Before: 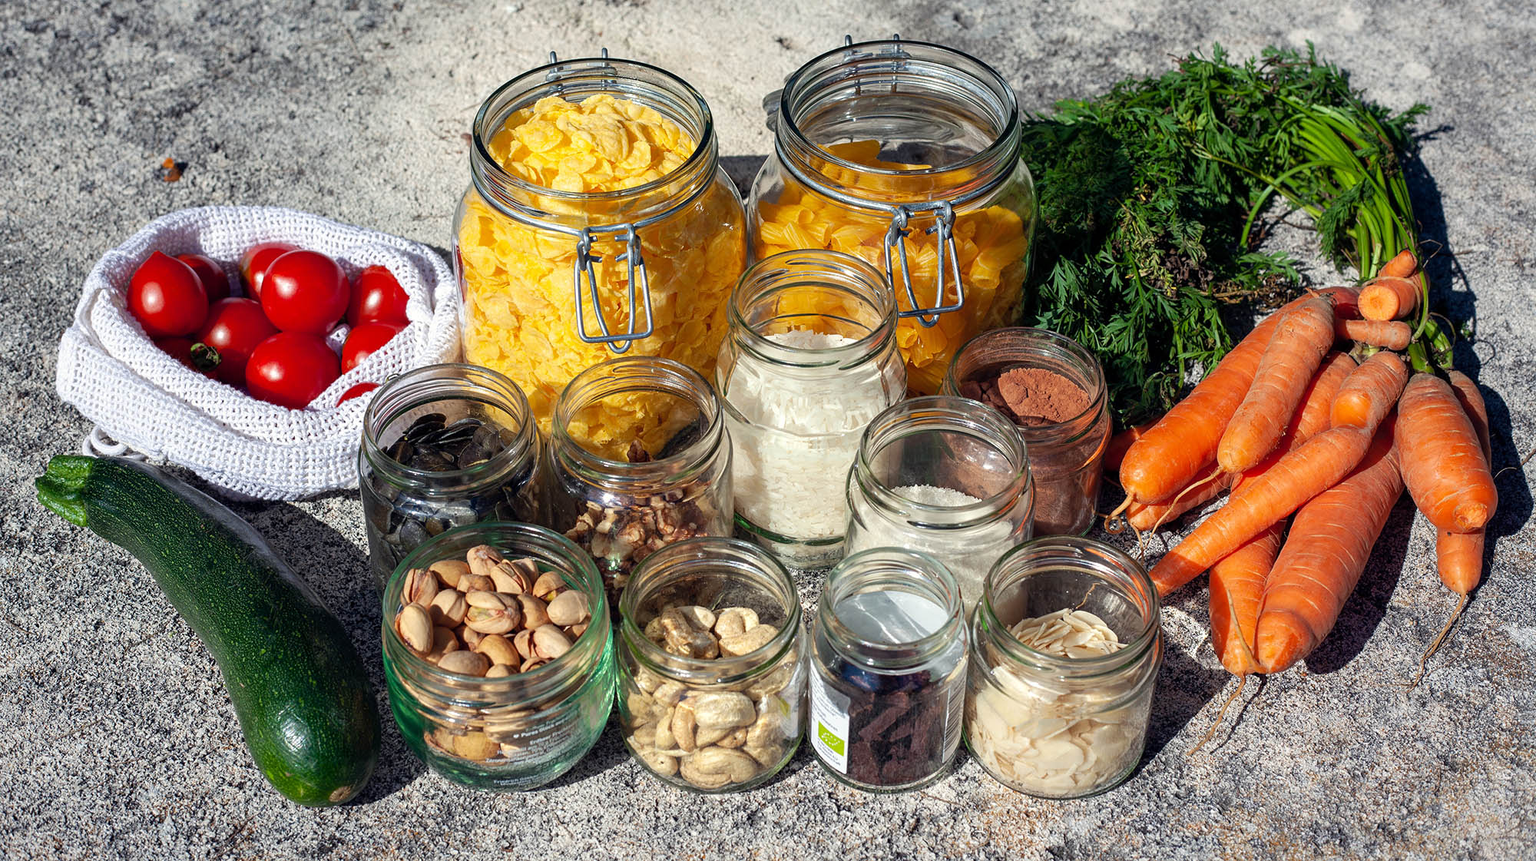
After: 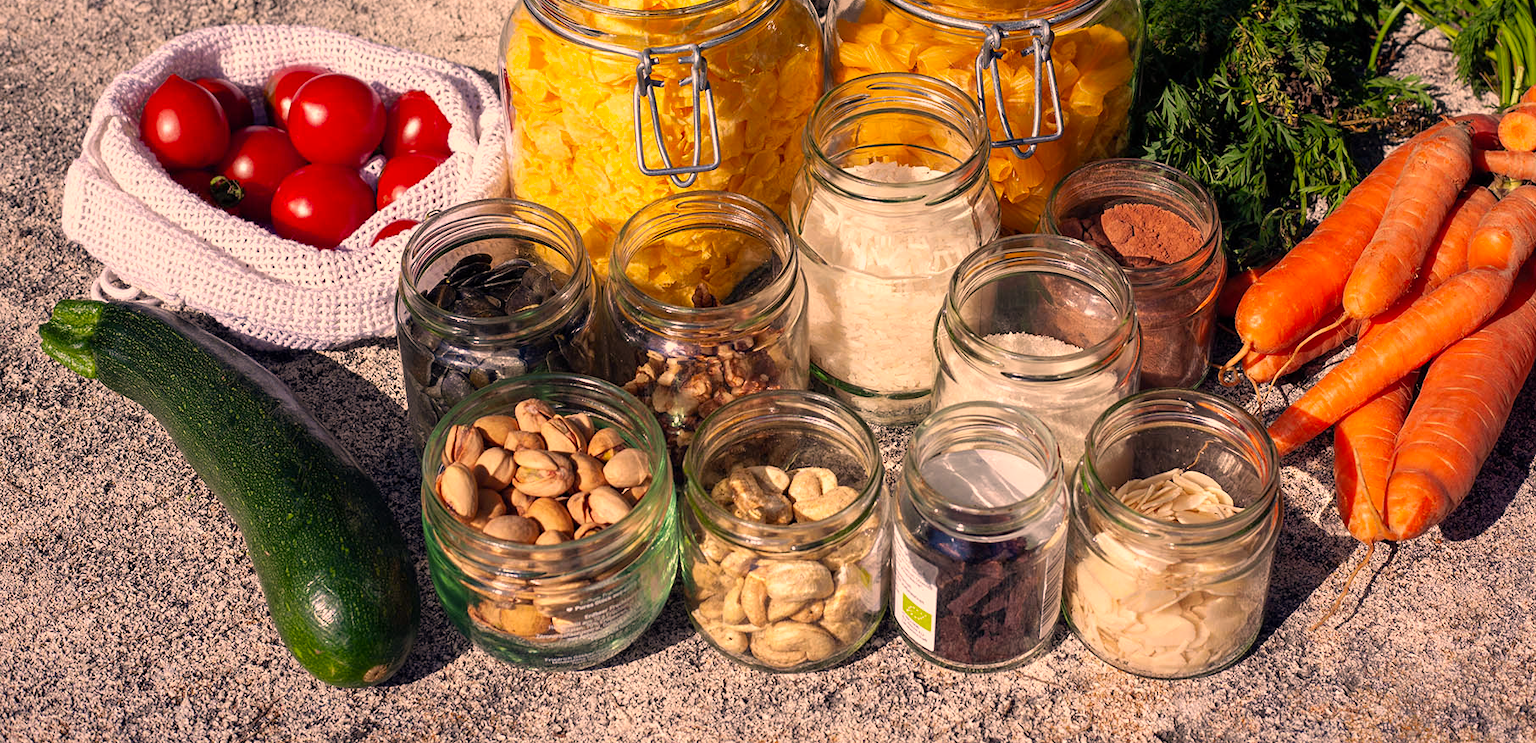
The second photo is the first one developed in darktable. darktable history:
color correction: highlights a* 22.29, highlights b* 21.84
crop: top 21.373%, right 9.338%, bottom 0.322%
